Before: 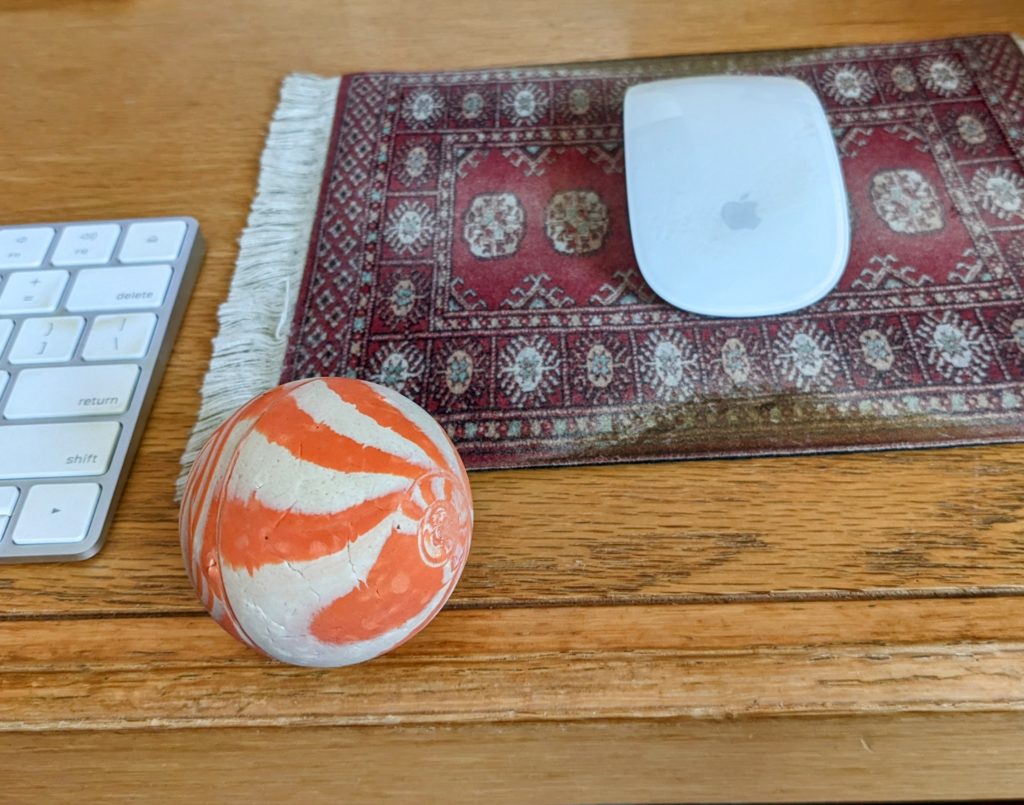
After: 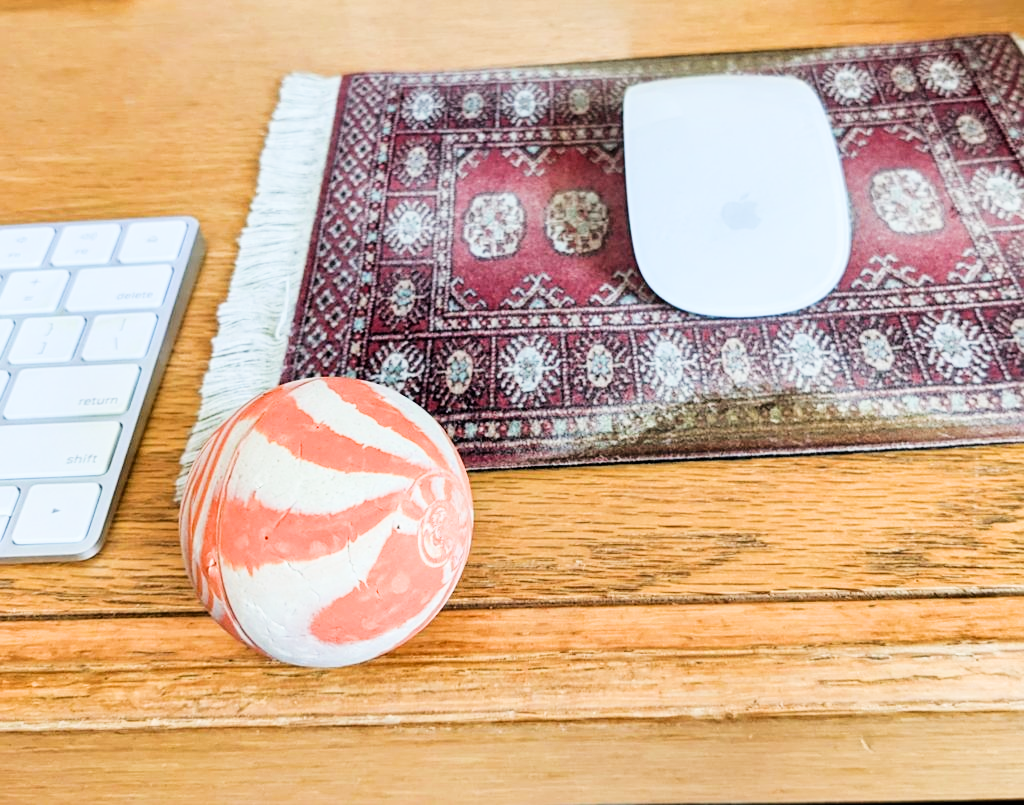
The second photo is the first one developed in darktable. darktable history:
exposure: black level correction 0, exposure 1.279 EV, compensate highlight preservation false
filmic rgb: black relative exposure -5.14 EV, white relative exposure 3.97 EV, threshold 2.94 EV, hardness 2.88, contrast 1.297, highlights saturation mix -29.44%, iterations of high-quality reconstruction 0, contrast in shadows safe, enable highlight reconstruction true
sharpen: amount 0.207
